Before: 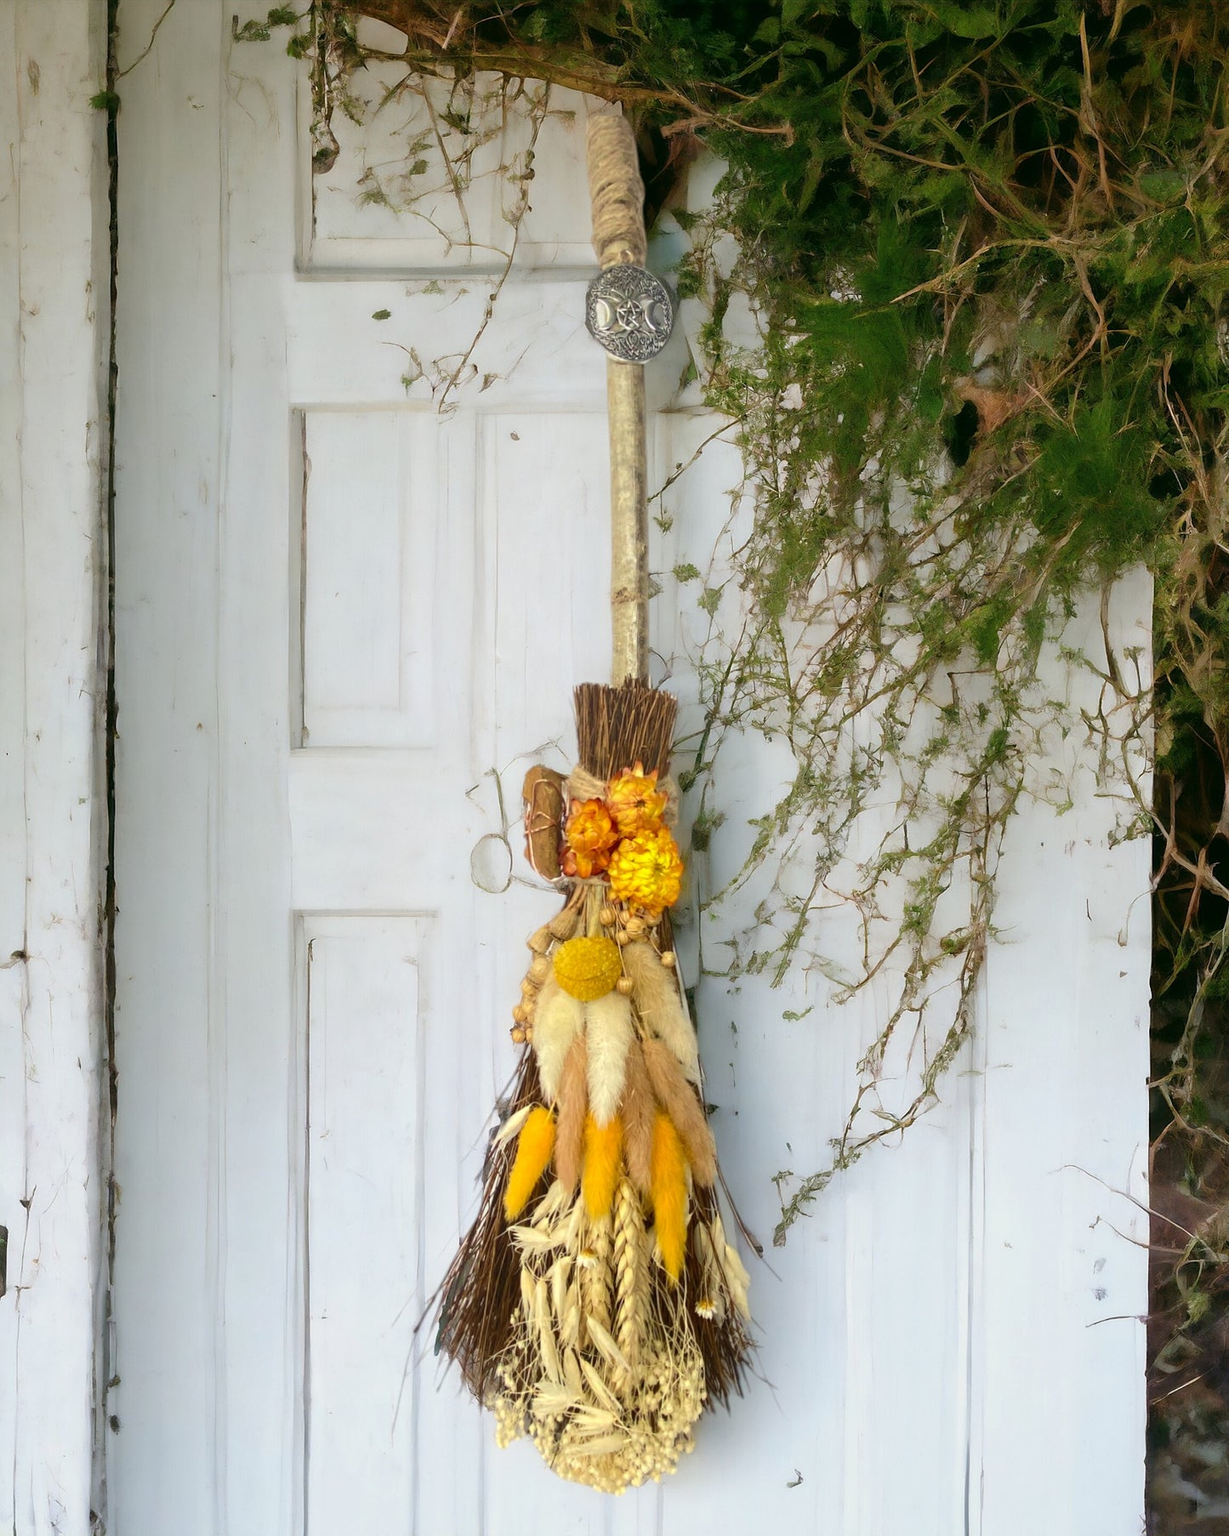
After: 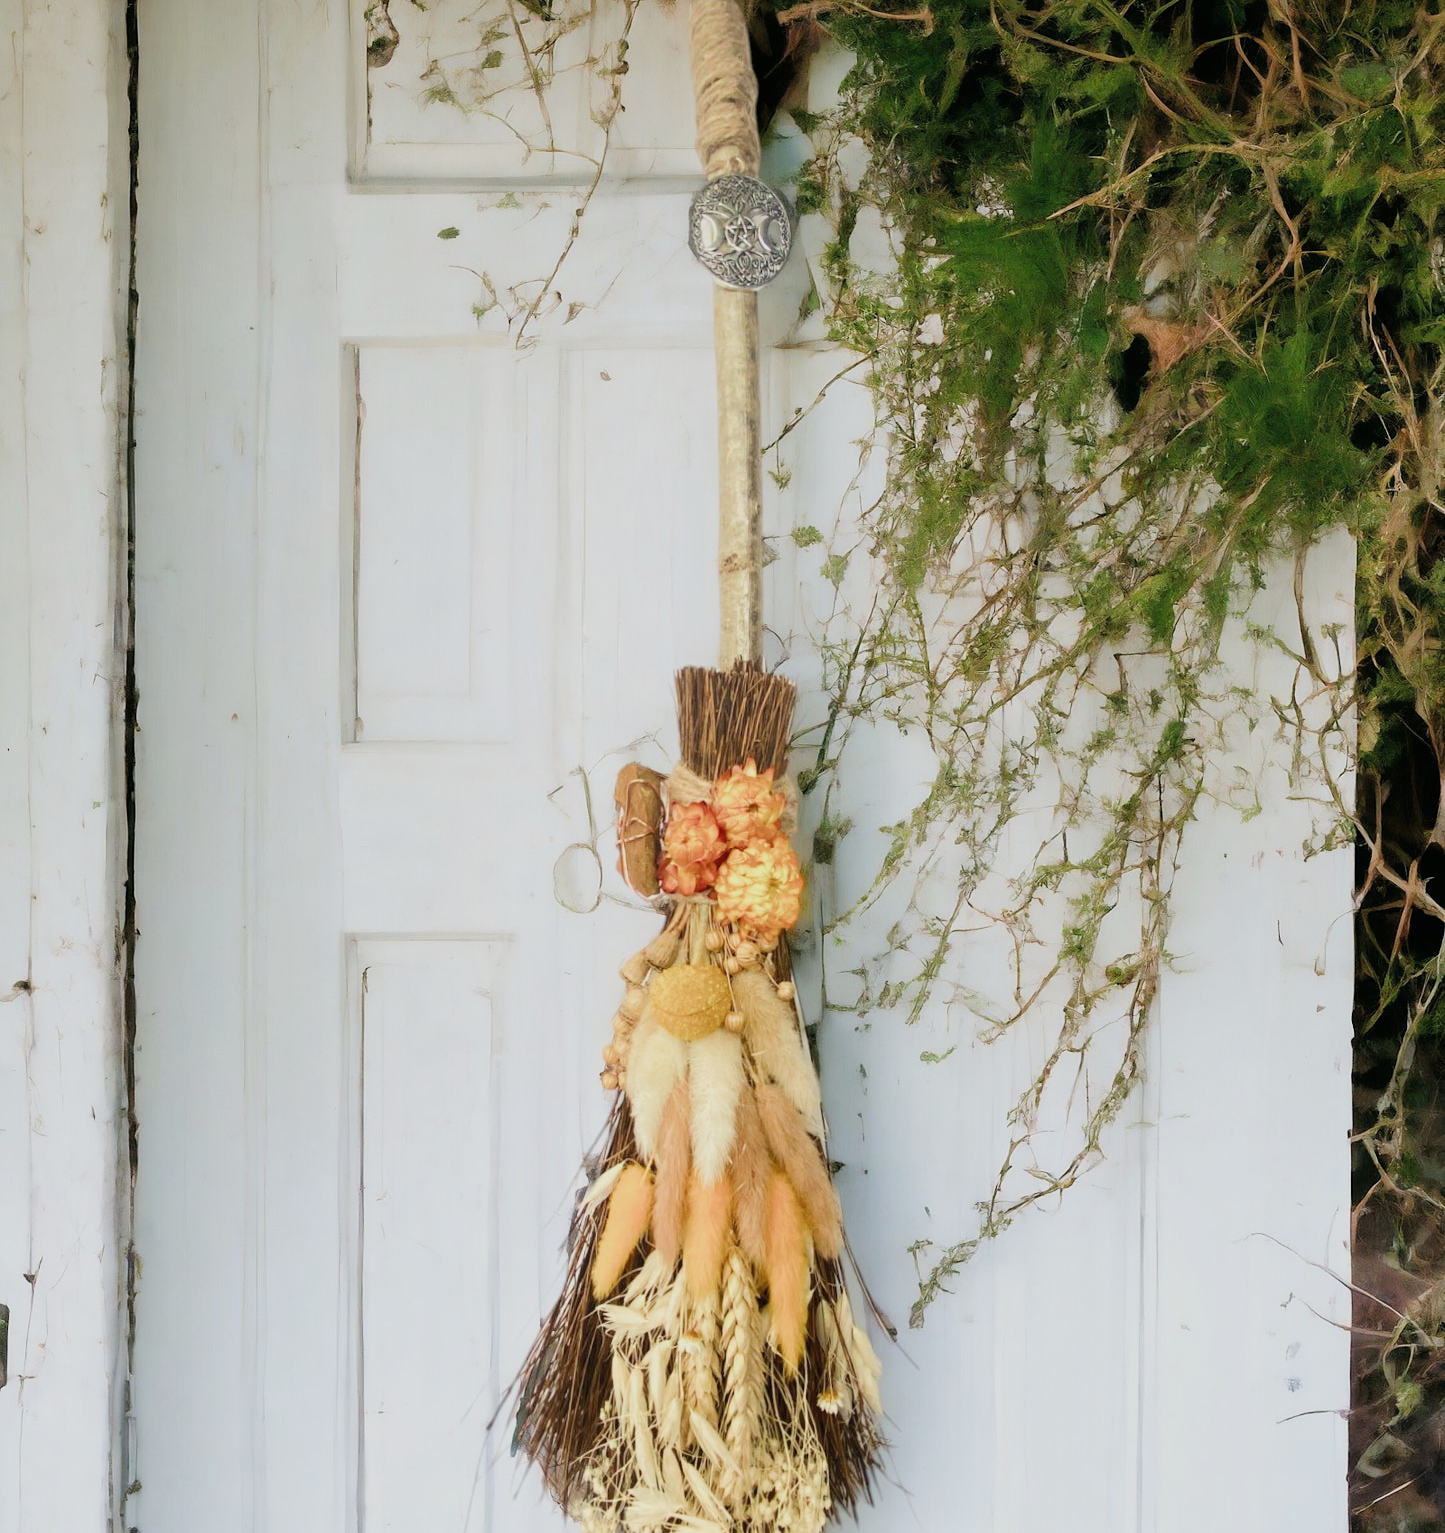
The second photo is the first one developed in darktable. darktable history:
exposure: black level correction 0, exposure 0.498 EV, compensate highlight preservation false
filmic rgb: black relative exposure -8.38 EV, white relative exposure 4.69 EV, hardness 3.83, color science v4 (2020)
crop: top 7.617%, bottom 7.495%
